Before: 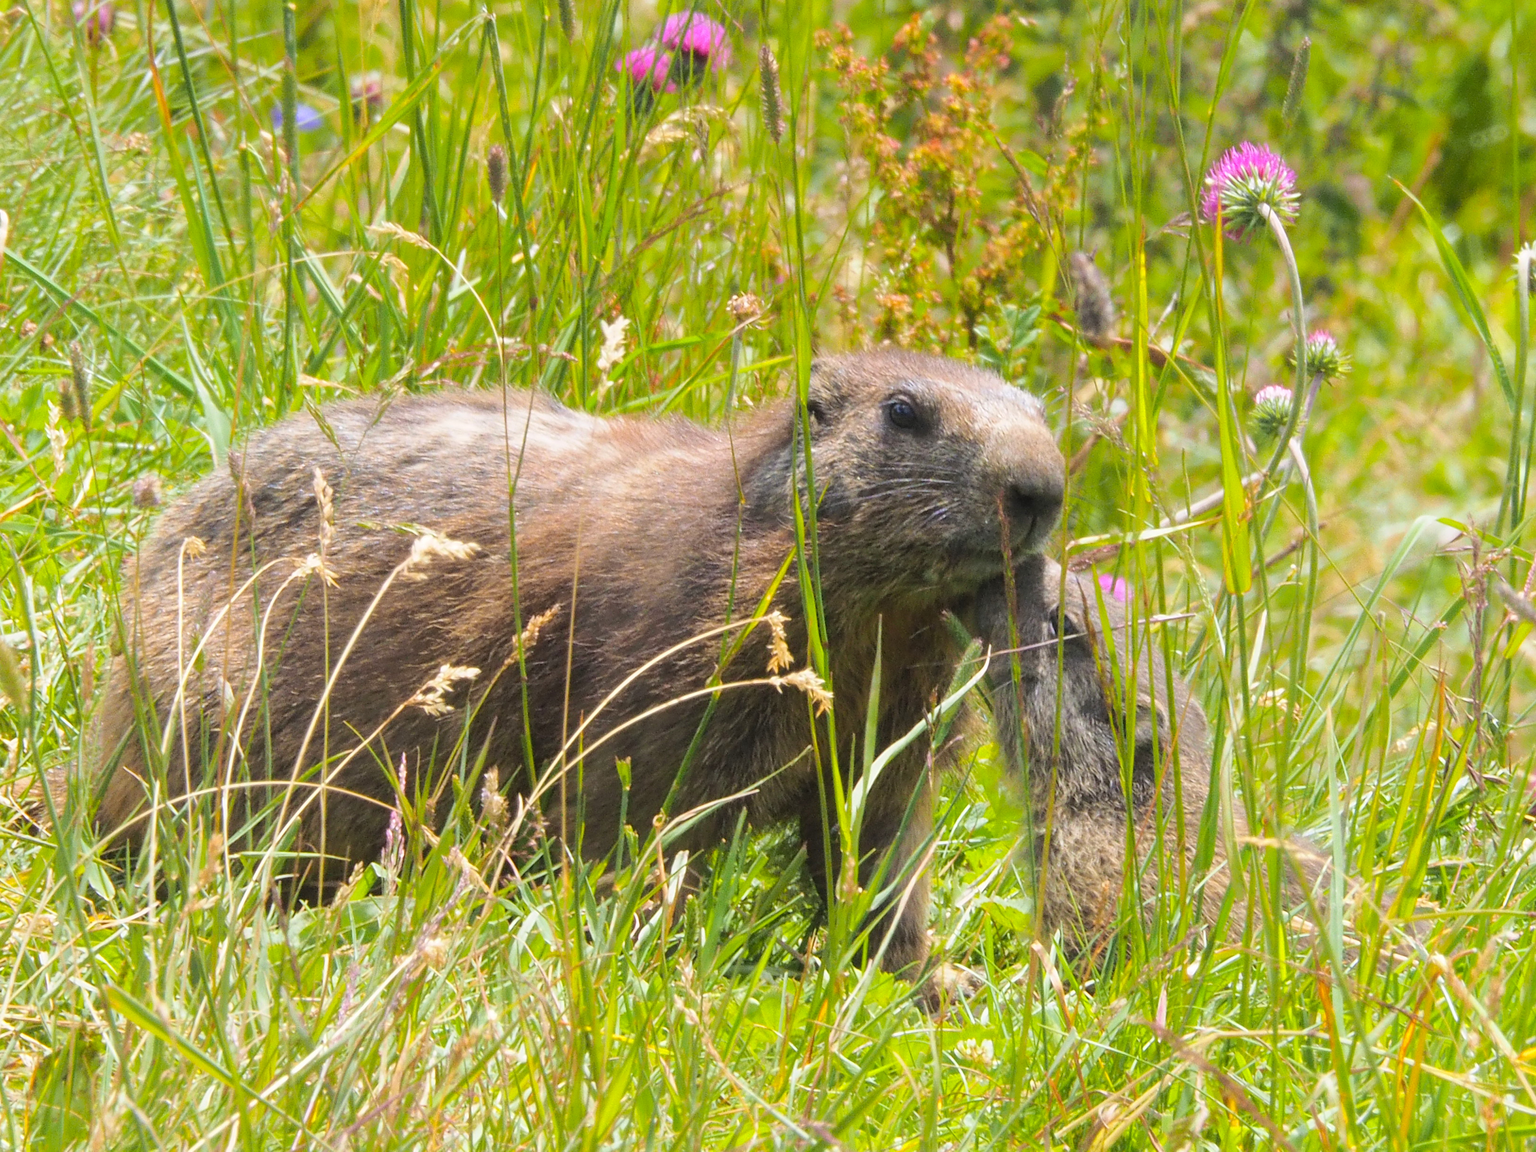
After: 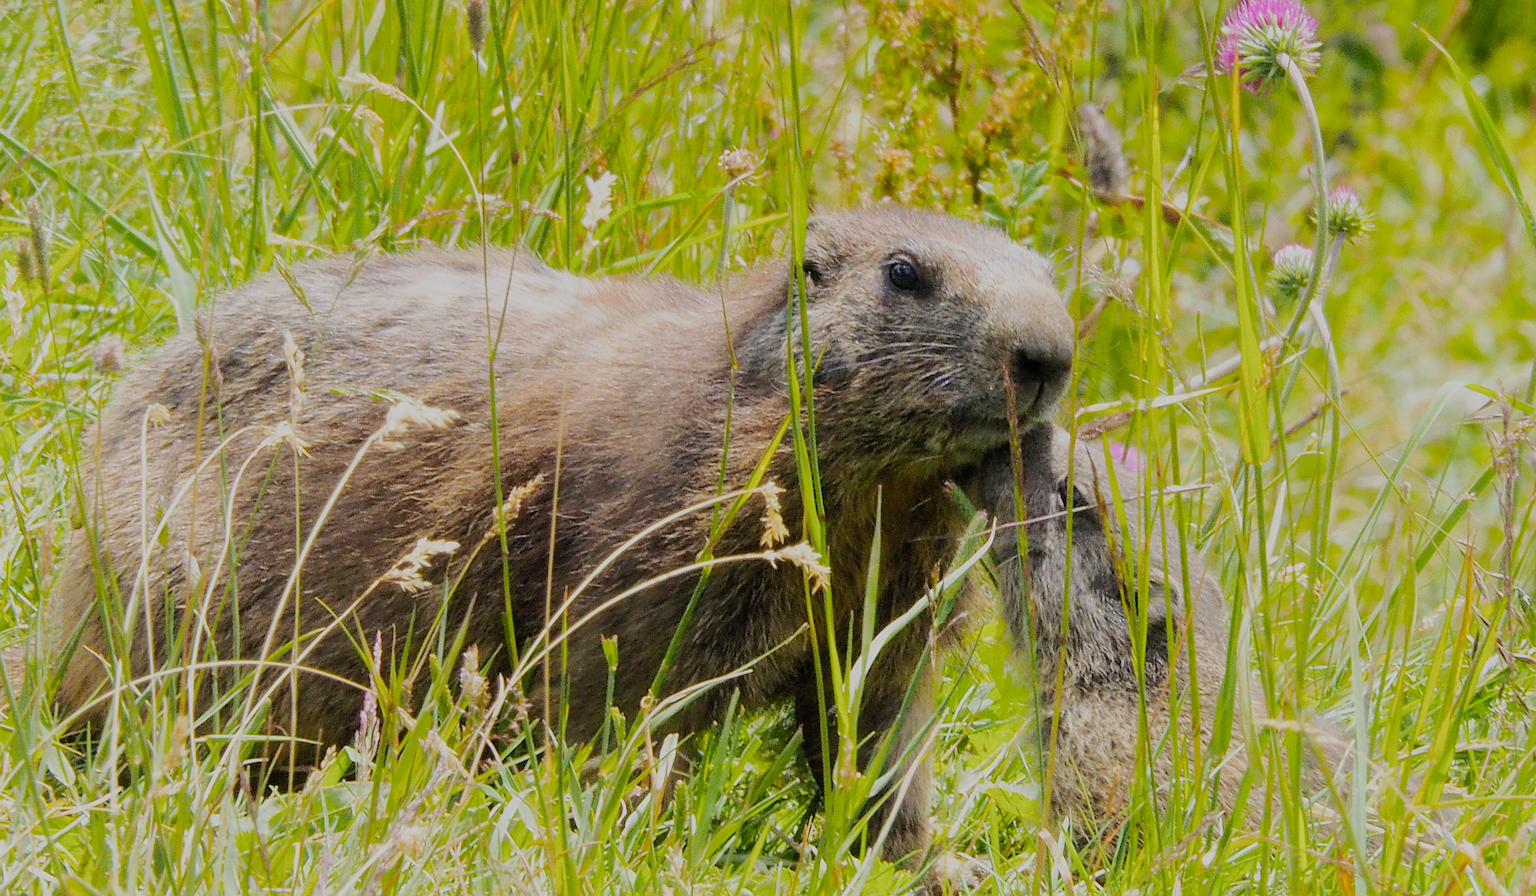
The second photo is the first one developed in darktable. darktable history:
crop and rotate: left 2.884%, top 13.301%, right 2.008%, bottom 12.644%
sharpen: on, module defaults
filmic rgb: black relative exposure -6.16 EV, white relative exposure 6.98 EV, hardness 2.23, preserve chrominance no, color science v4 (2020)
